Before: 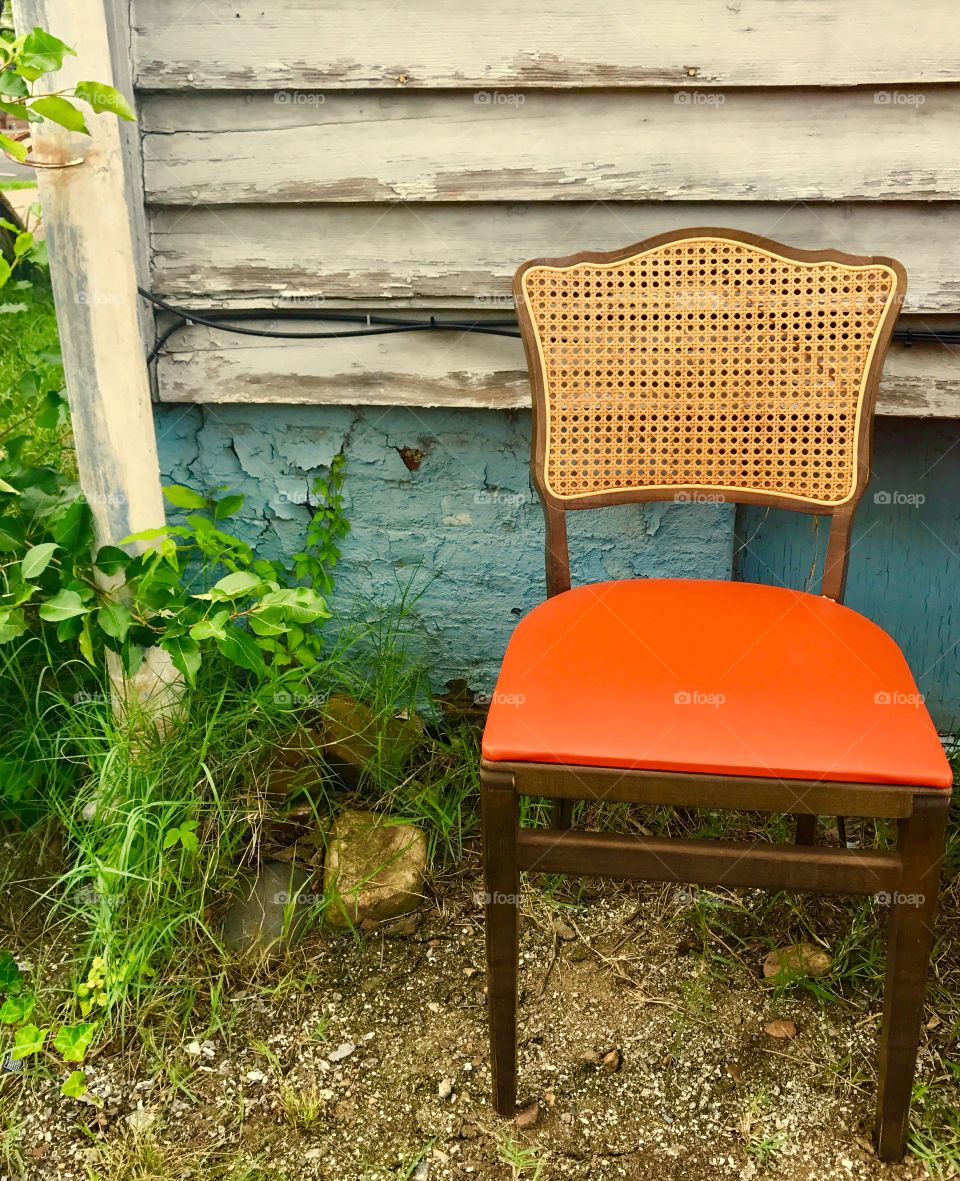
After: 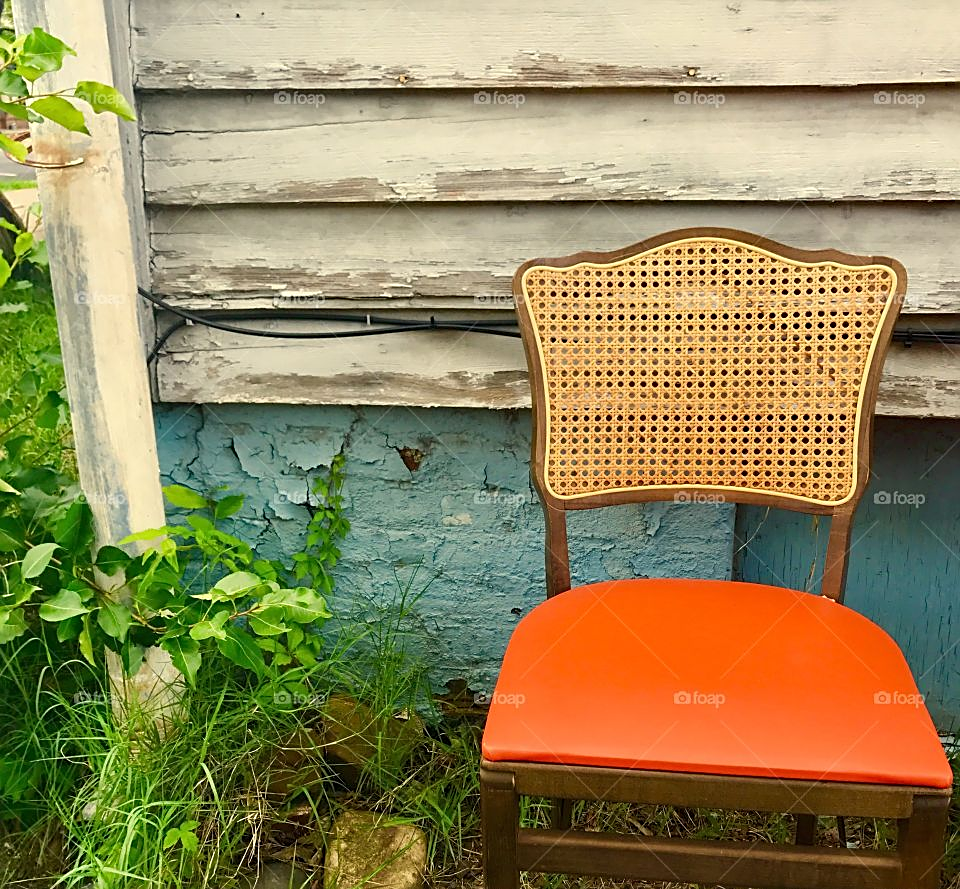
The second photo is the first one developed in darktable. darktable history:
sharpen: on, module defaults
crop: bottom 24.649%
